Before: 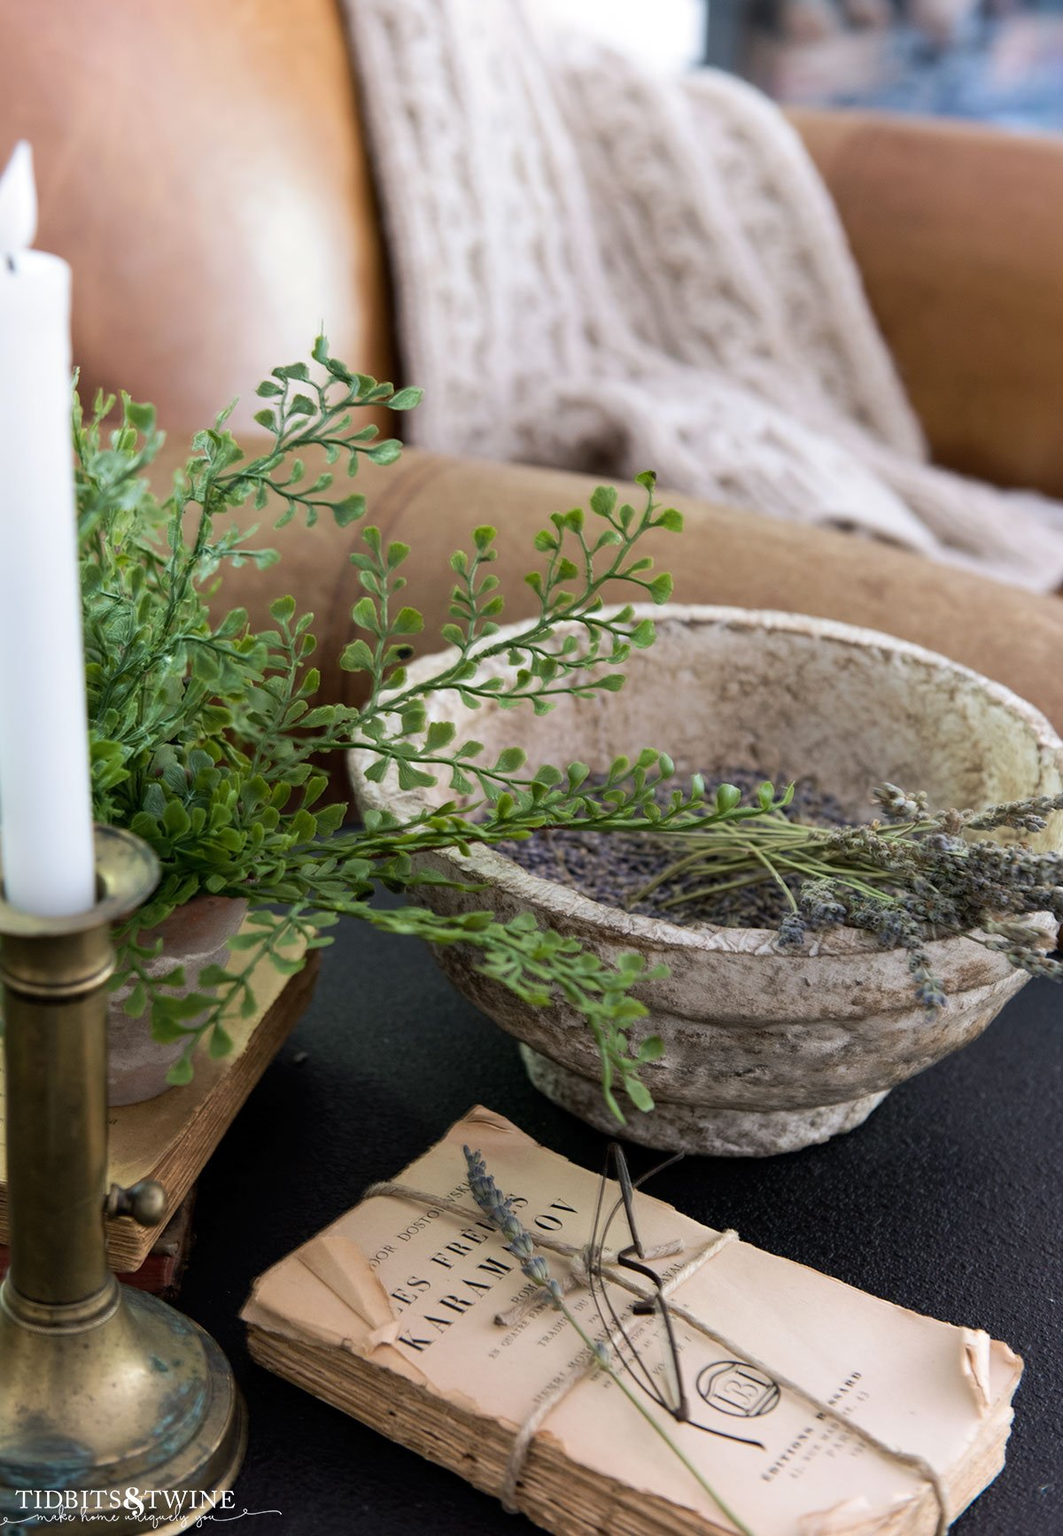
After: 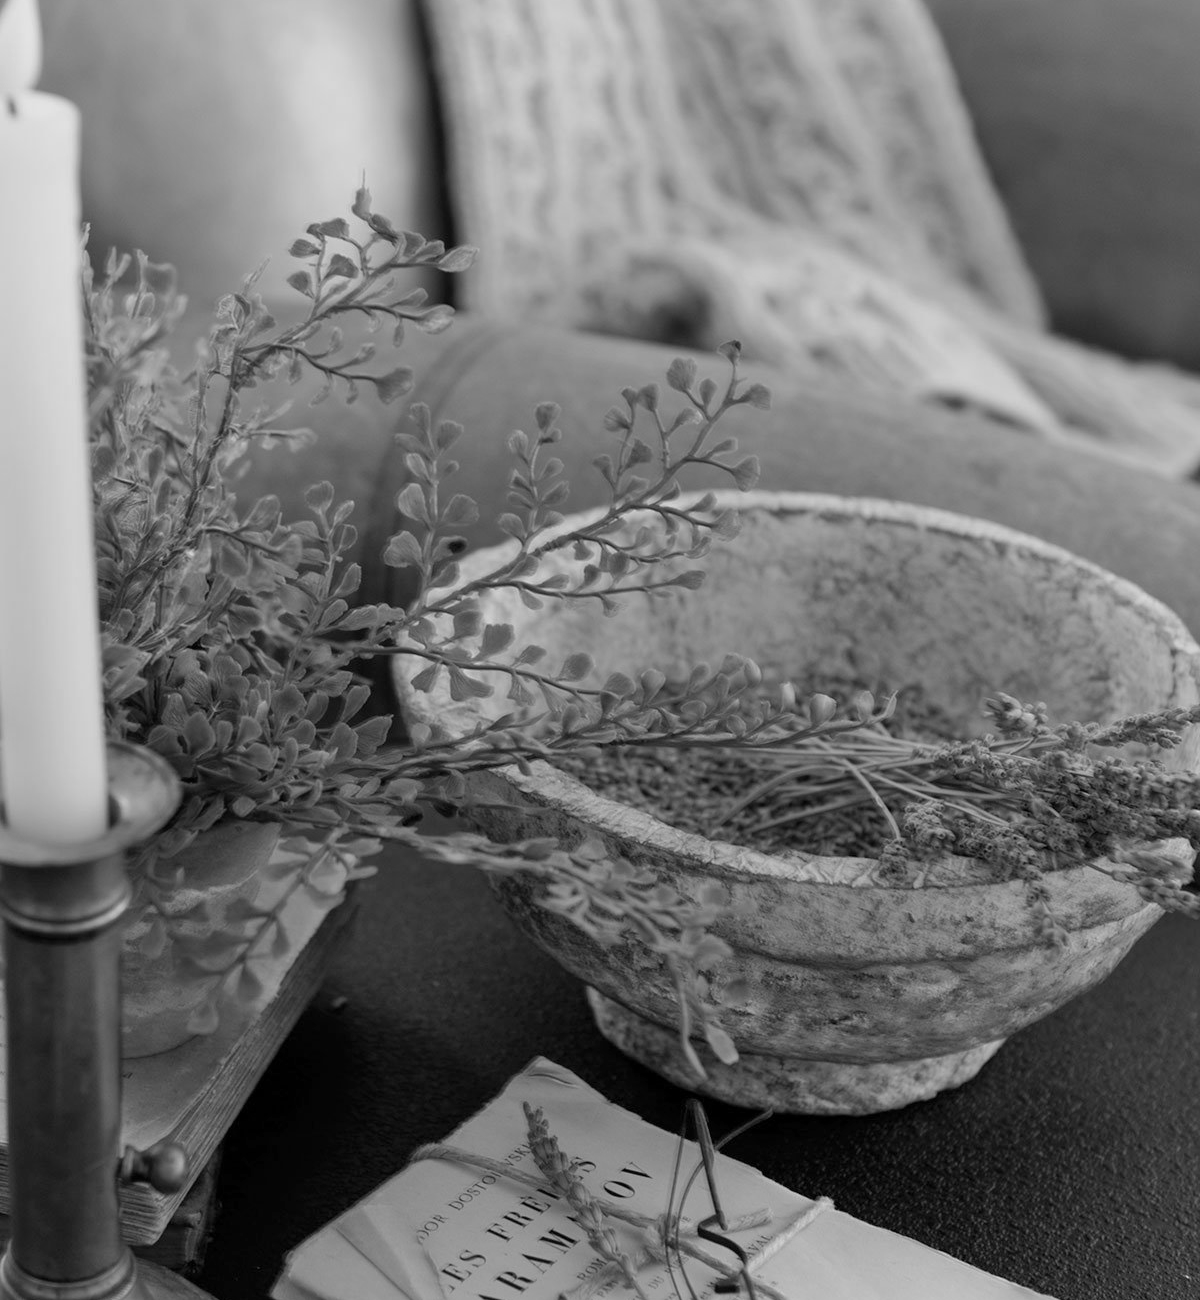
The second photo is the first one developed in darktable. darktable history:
crop: top 11.038%, bottom 13.962%
monochrome: on, module defaults
tone equalizer: -8 EV 0.25 EV, -7 EV 0.417 EV, -6 EV 0.417 EV, -5 EV 0.25 EV, -3 EV -0.25 EV, -2 EV -0.417 EV, -1 EV -0.417 EV, +0 EV -0.25 EV, edges refinement/feathering 500, mask exposure compensation -1.57 EV, preserve details guided filter
